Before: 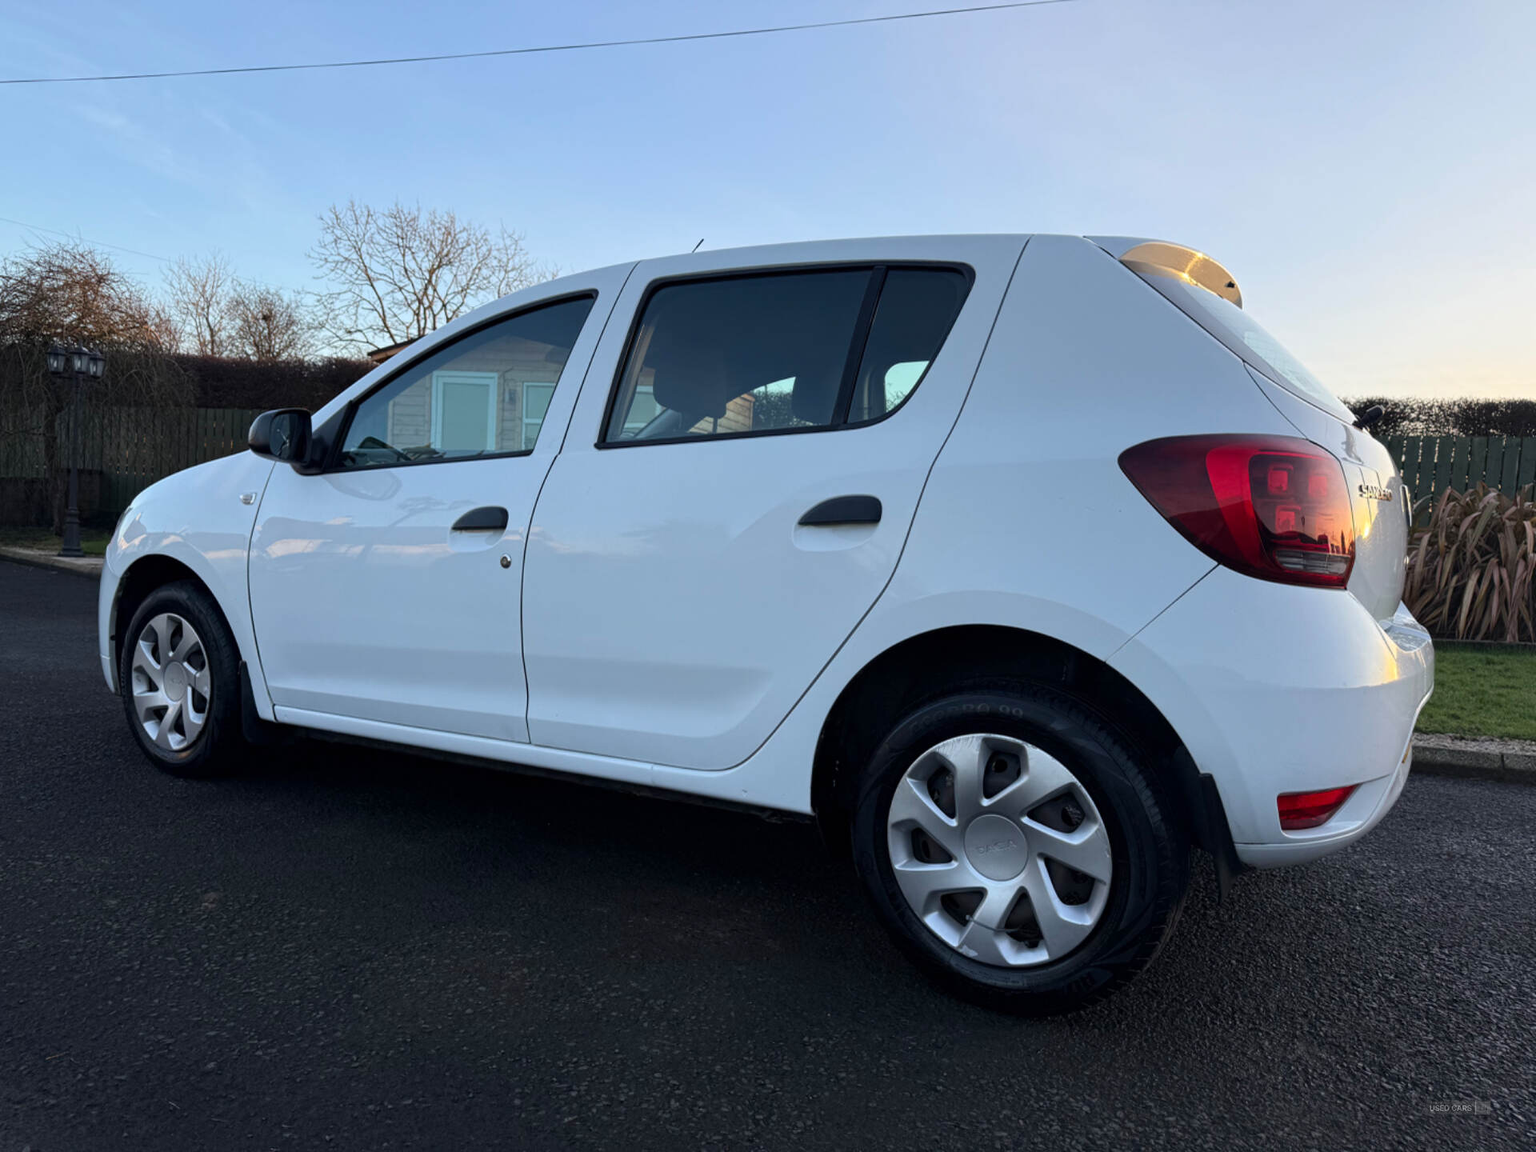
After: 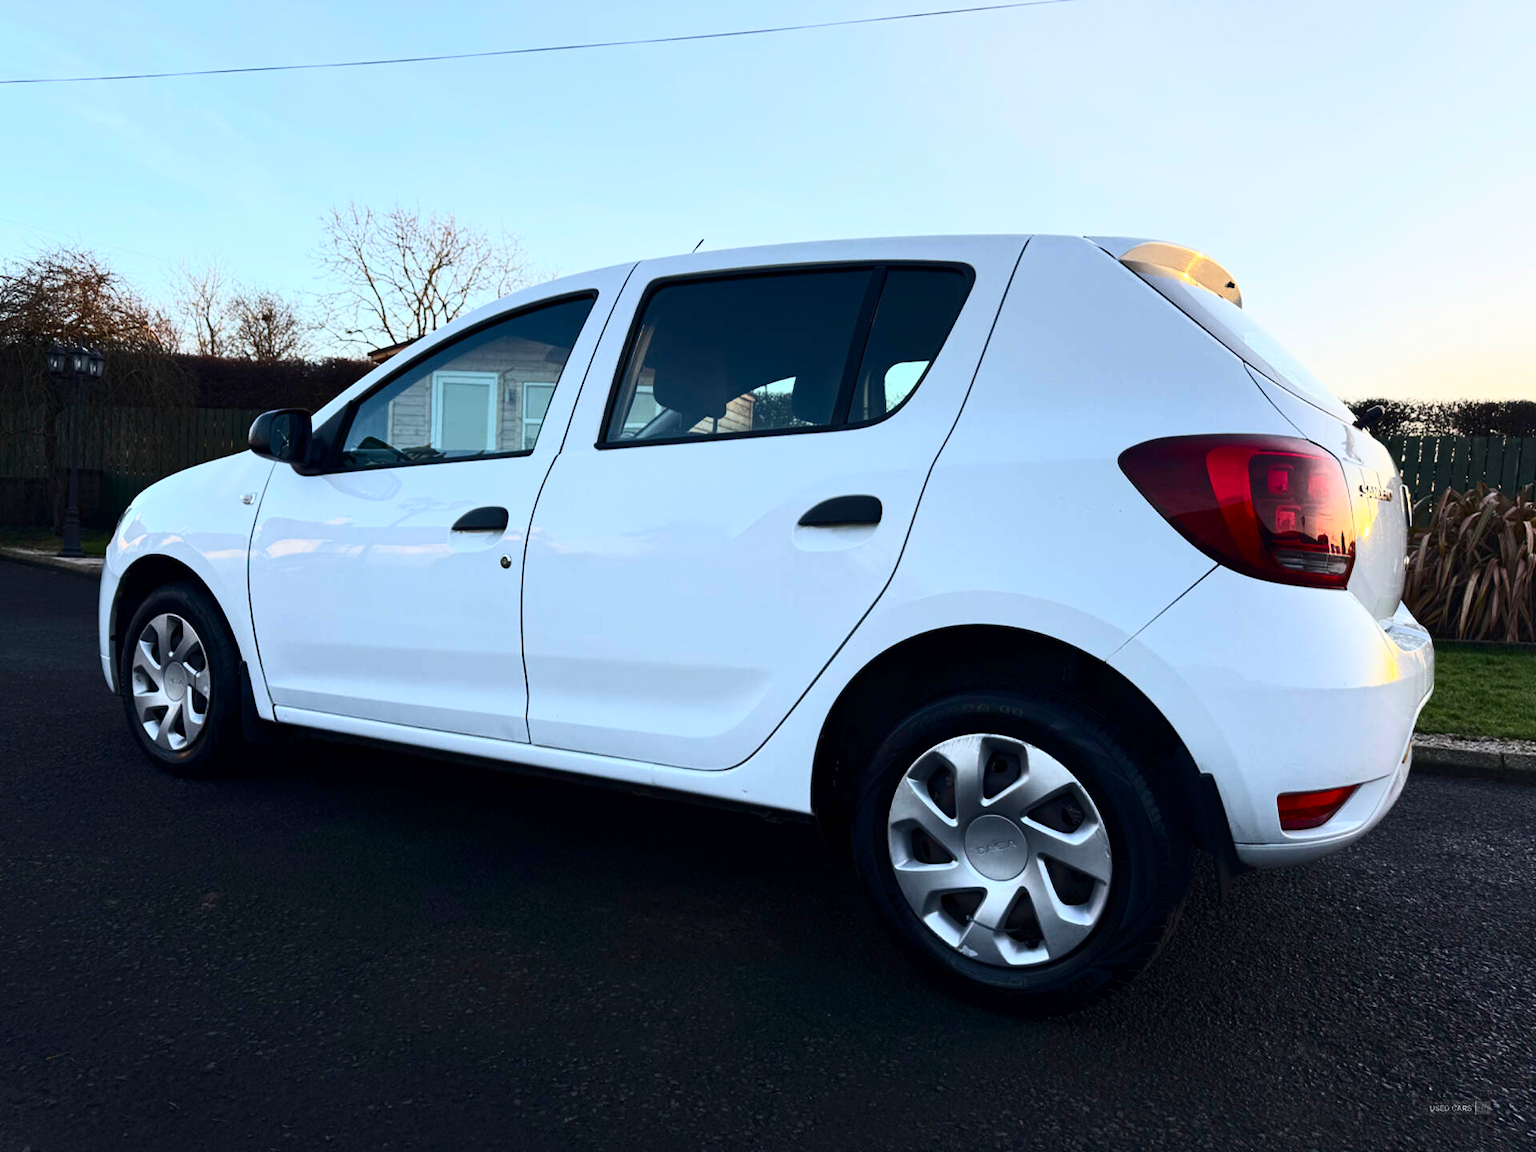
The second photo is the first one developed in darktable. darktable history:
contrast brightness saturation: contrast 0.403, brightness 0.097, saturation 0.212
